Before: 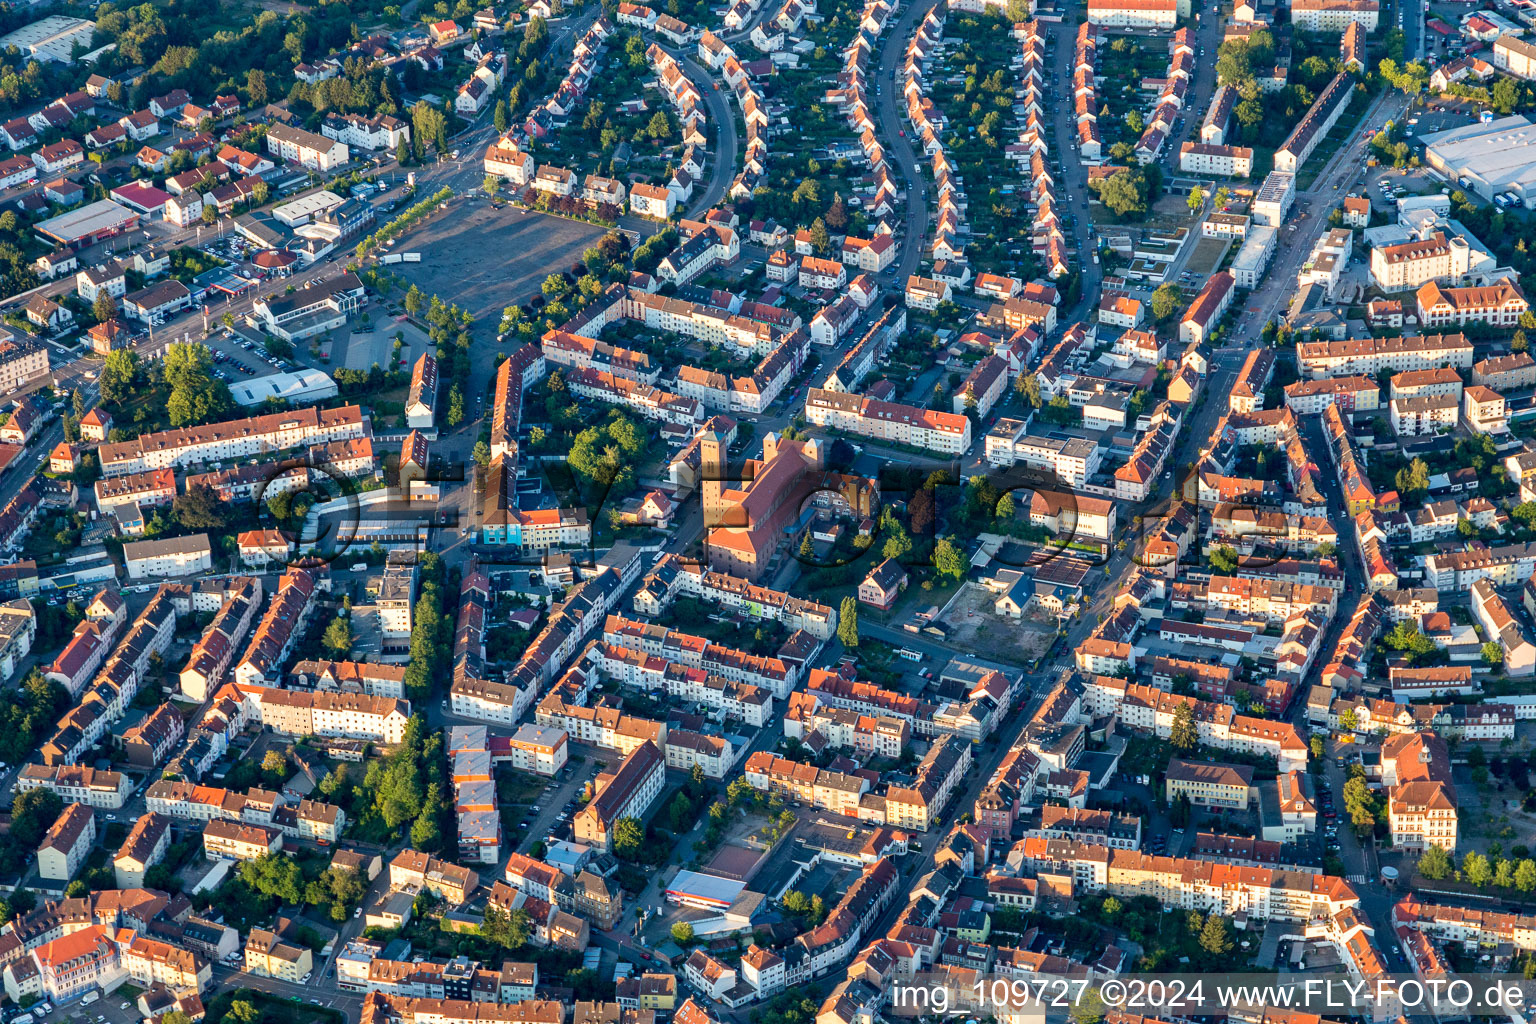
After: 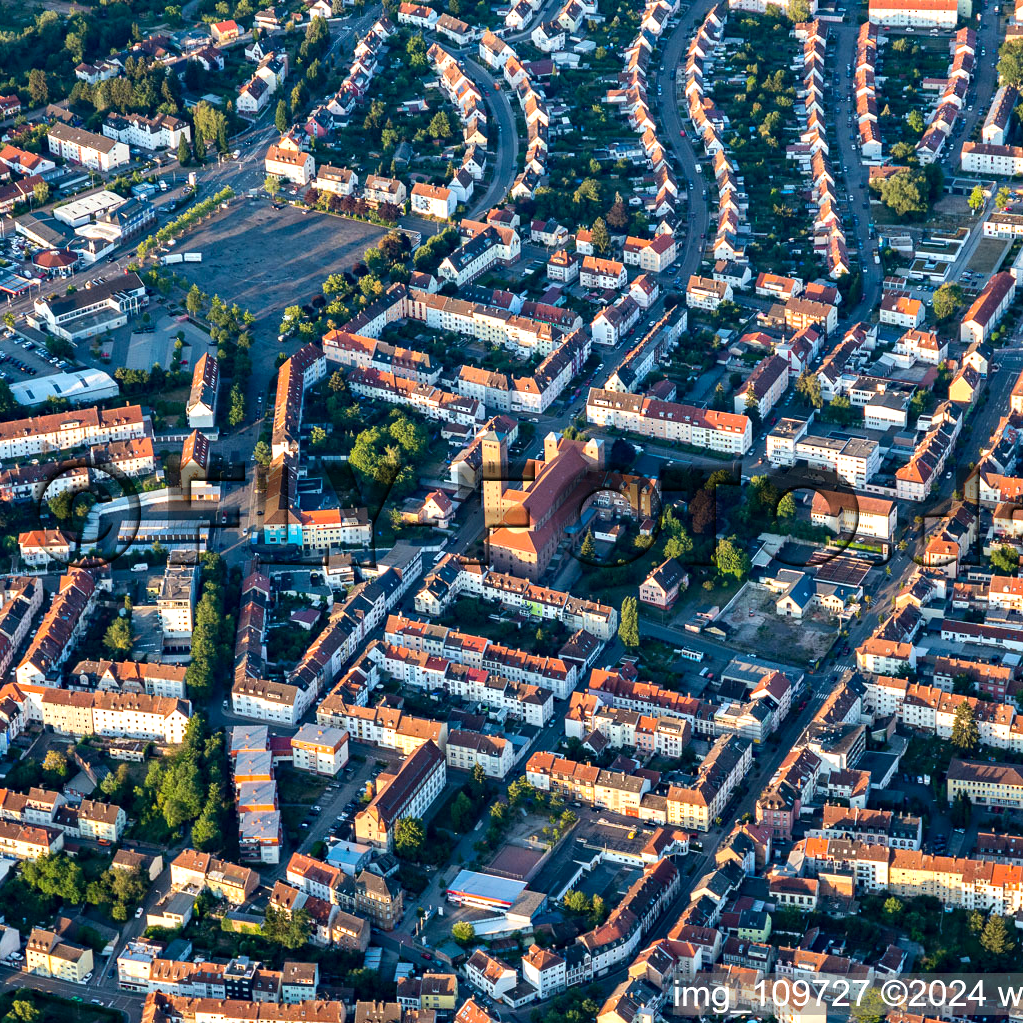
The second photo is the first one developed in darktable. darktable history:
crop and rotate: left 14.292%, right 19.041%
haze removal: compatibility mode true, adaptive false
tone equalizer: -8 EV -0.417 EV, -7 EV -0.389 EV, -6 EV -0.333 EV, -5 EV -0.222 EV, -3 EV 0.222 EV, -2 EV 0.333 EV, -1 EV 0.389 EV, +0 EV 0.417 EV, edges refinement/feathering 500, mask exposure compensation -1.57 EV, preserve details no
